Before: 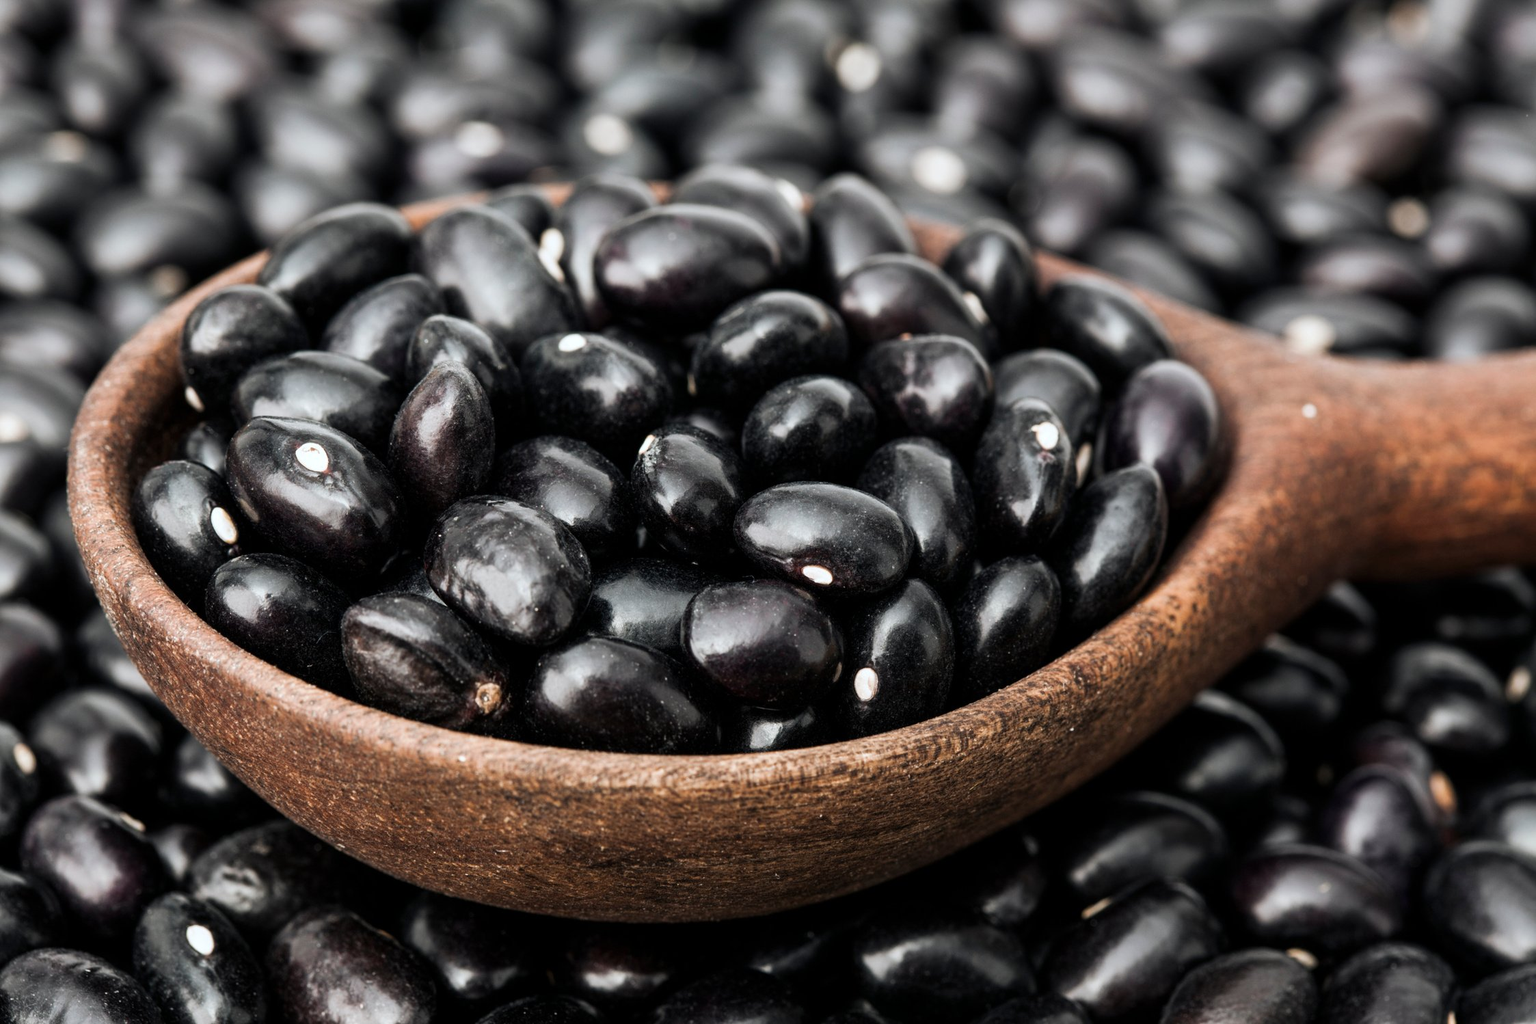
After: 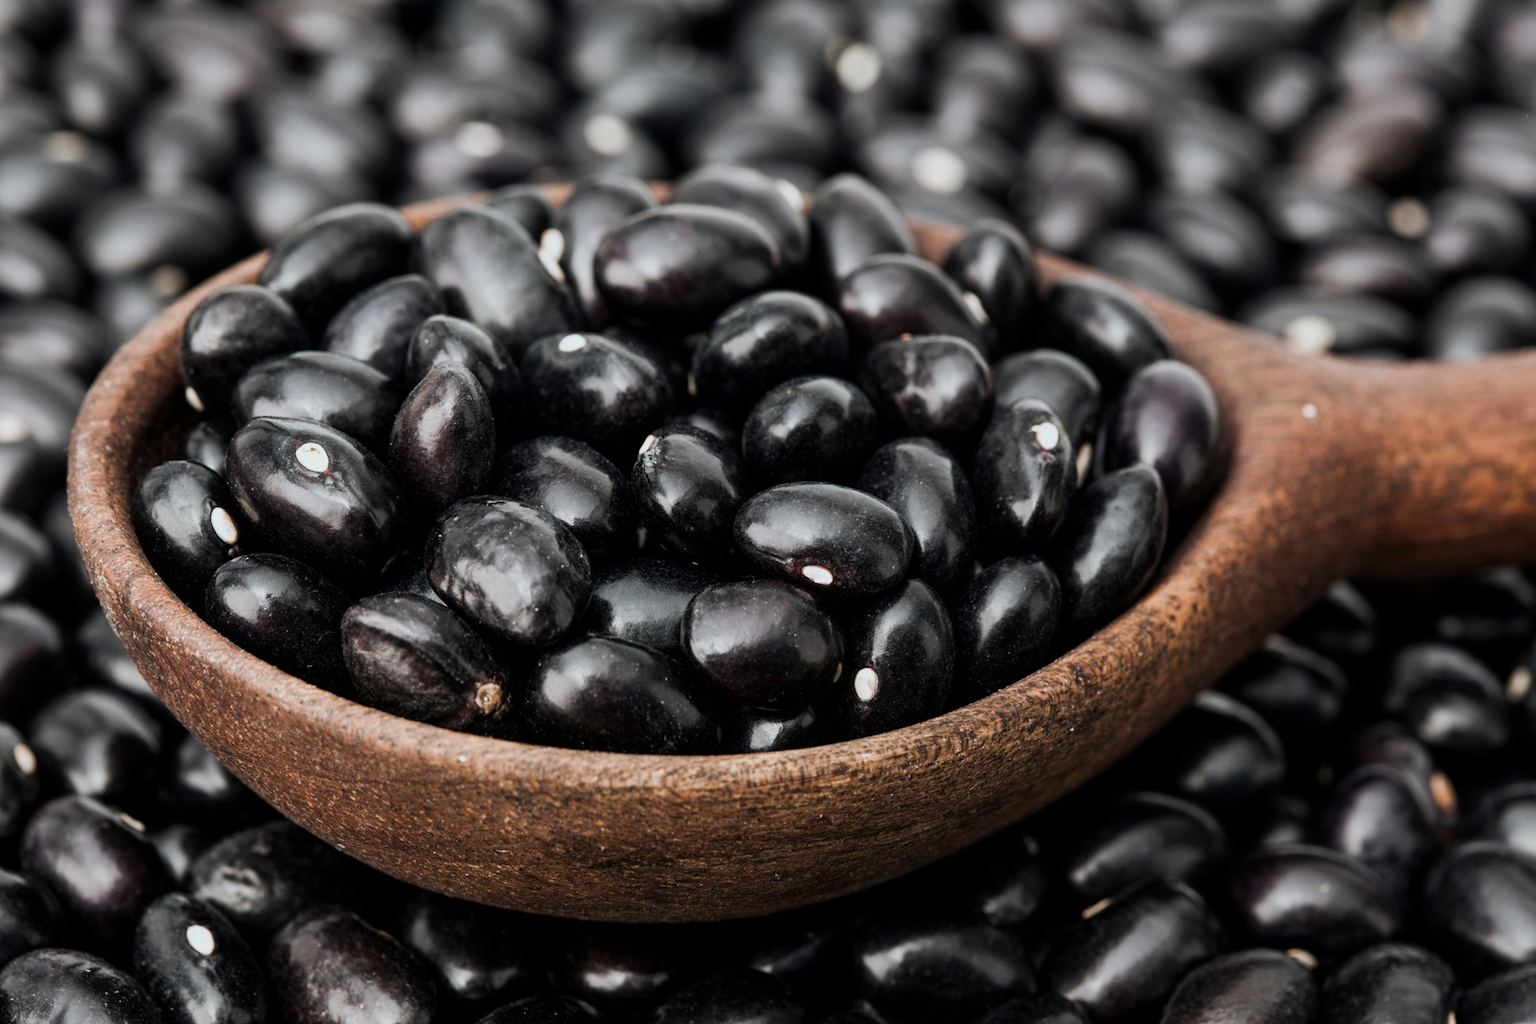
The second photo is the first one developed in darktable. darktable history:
exposure: exposure -0.287 EV, compensate highlight preservation false
